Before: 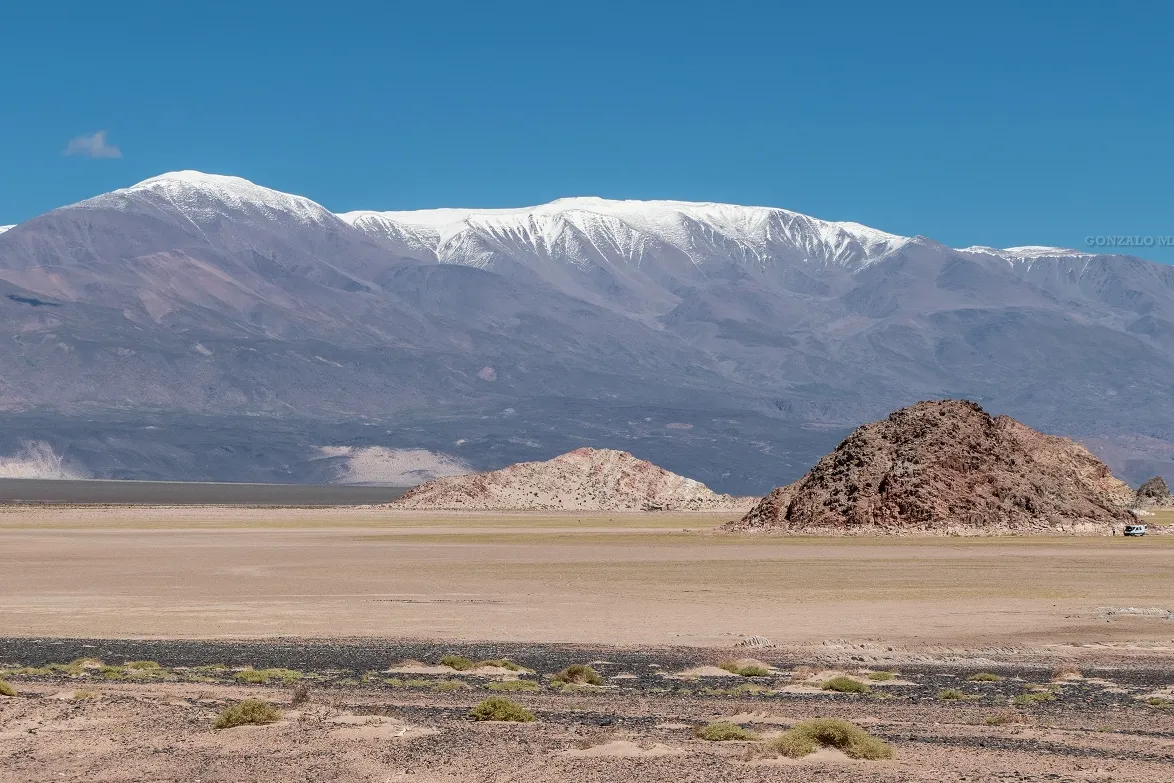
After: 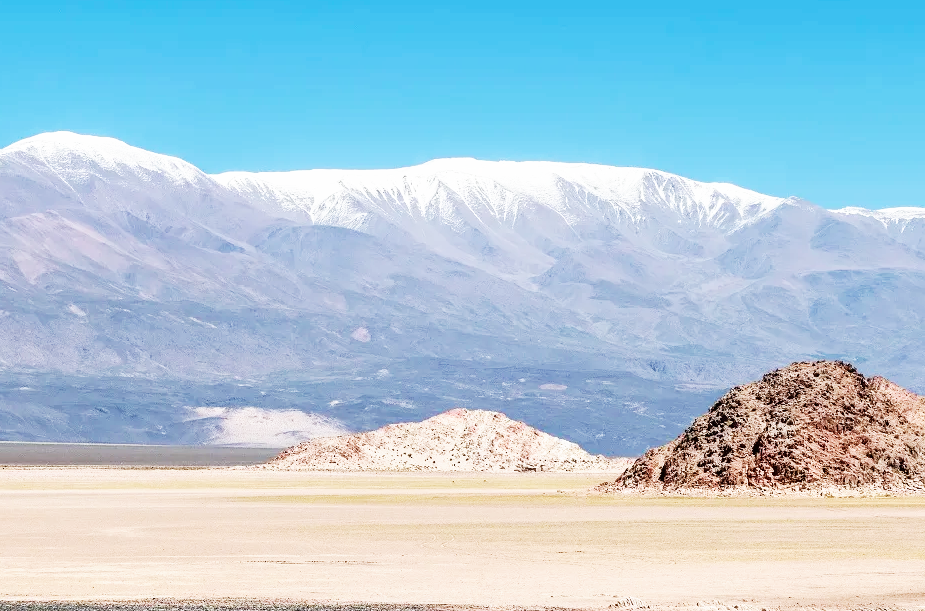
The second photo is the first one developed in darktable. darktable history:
base curve: curves: ch0 [(0, 0) (0.007, 0.004) (0.027, 0.03) (0.046, 0.07) (0.207, 0.54) (0.442, 0.872) (0.673, 0.972) (1, 1)], preserve colors none
crop and rotate: left 10.77%, top 5.1%, right 10.41%, bottom 16.76%
